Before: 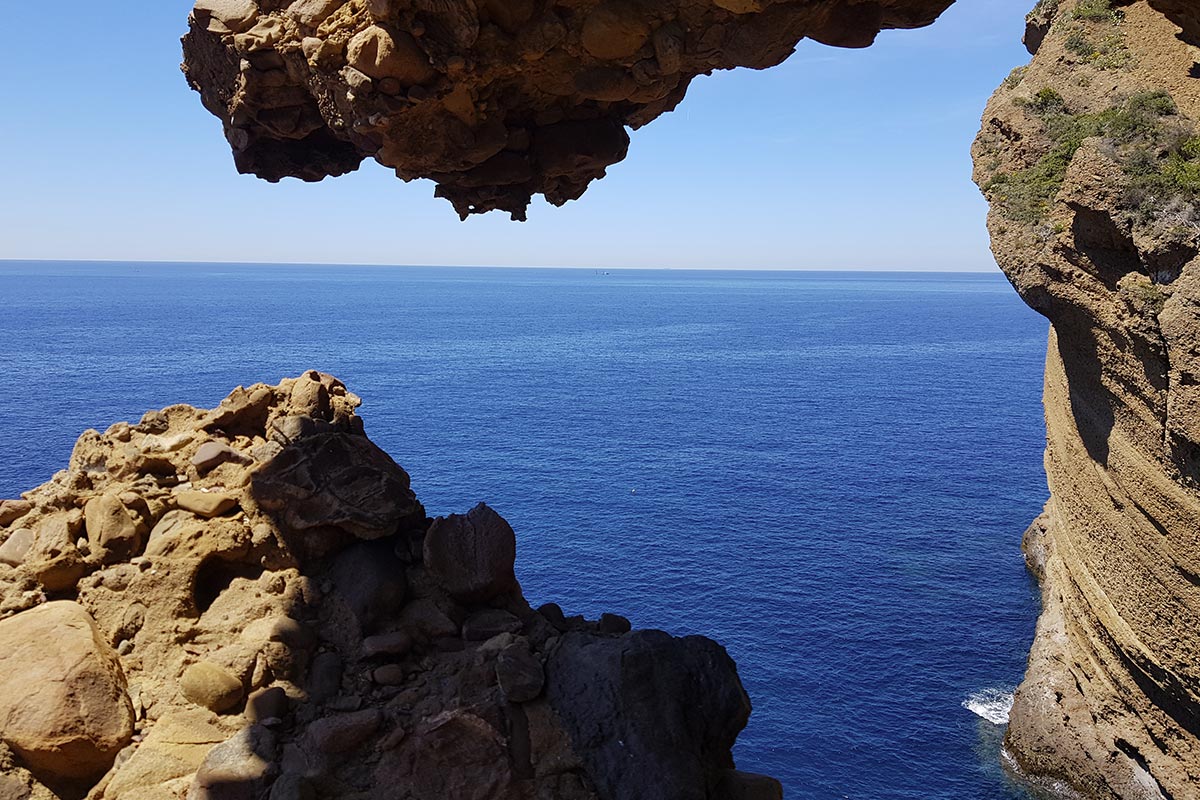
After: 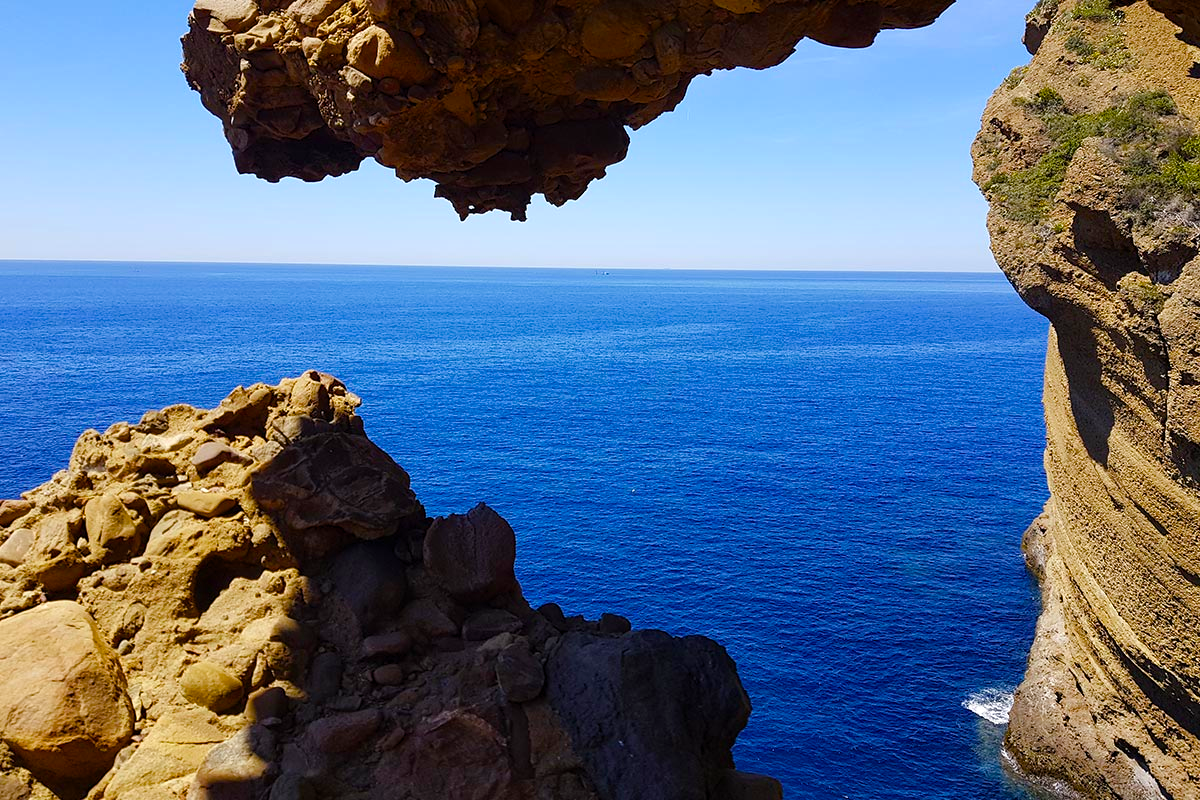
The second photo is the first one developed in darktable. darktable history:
color balance rgb: highlights gain › luminance 14.637%, perceptual saturation grading › global saturation 38.92%, perceptual saturation grading › highlights -25.915%, perceptual saturation grading › mid-tones 35.691%, perceptual saturation grading › shadows 36.088%
